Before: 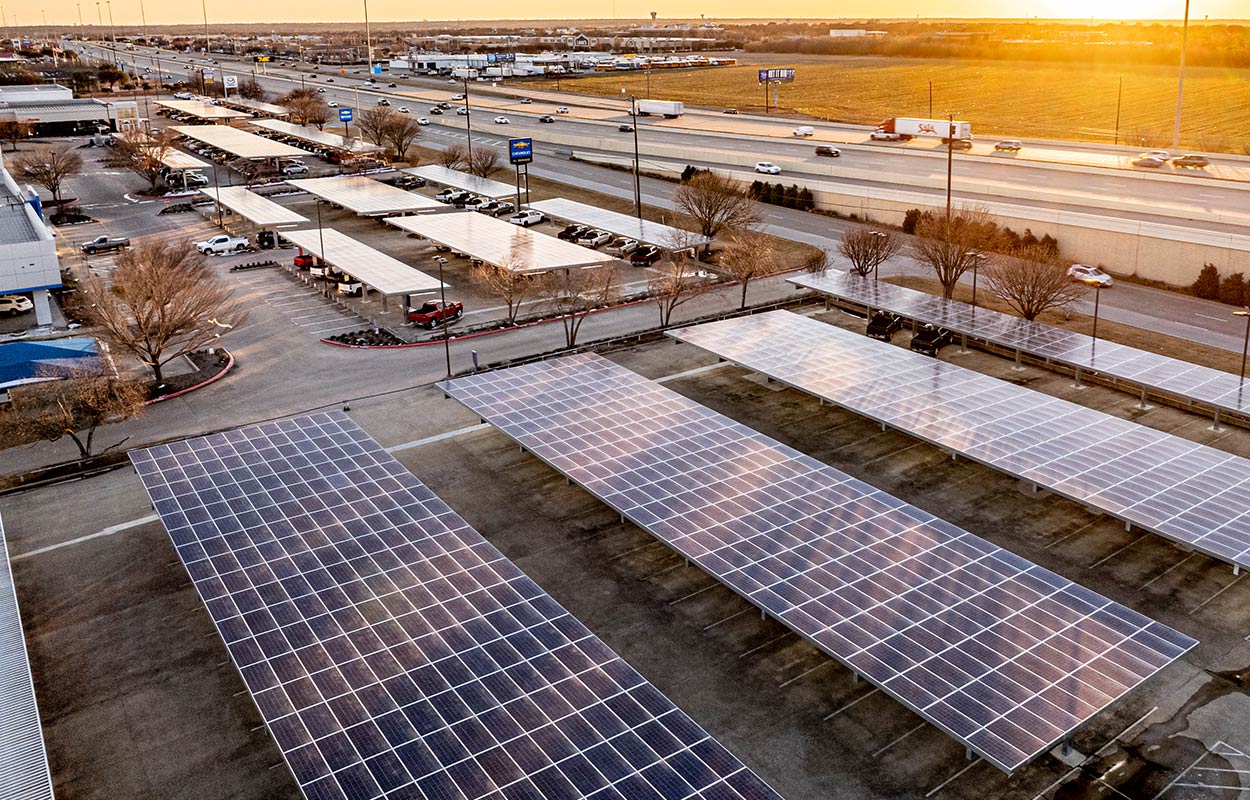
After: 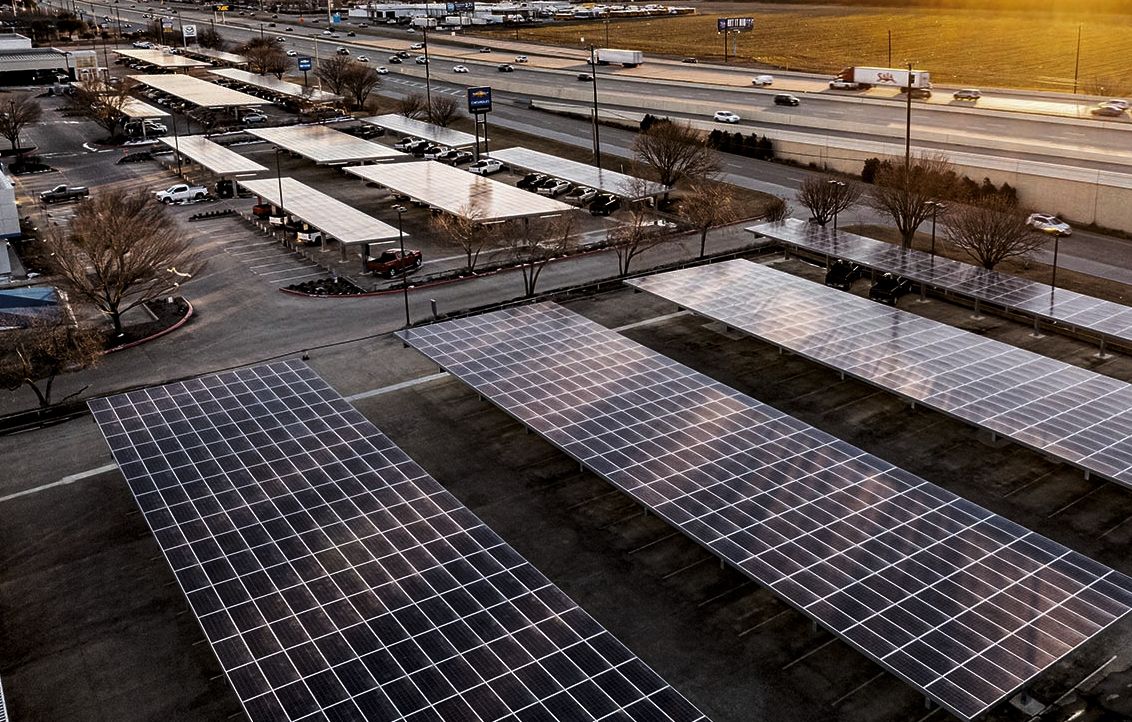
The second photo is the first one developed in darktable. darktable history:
levels: levels [0, 0.618, 1]
tone equalizer: edges refinement/feathering 500, mask exposure compensation -1.57 EV, preserve details no
crop: left 3.337%, top 6.451%, right 6.077%, bottom 3.242%
